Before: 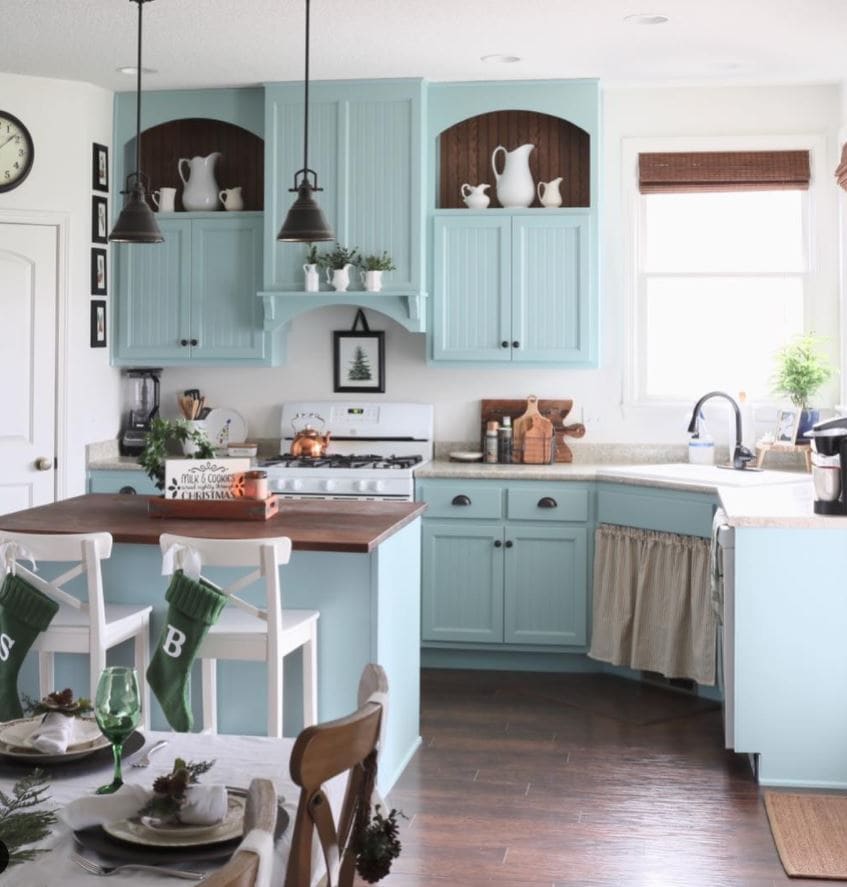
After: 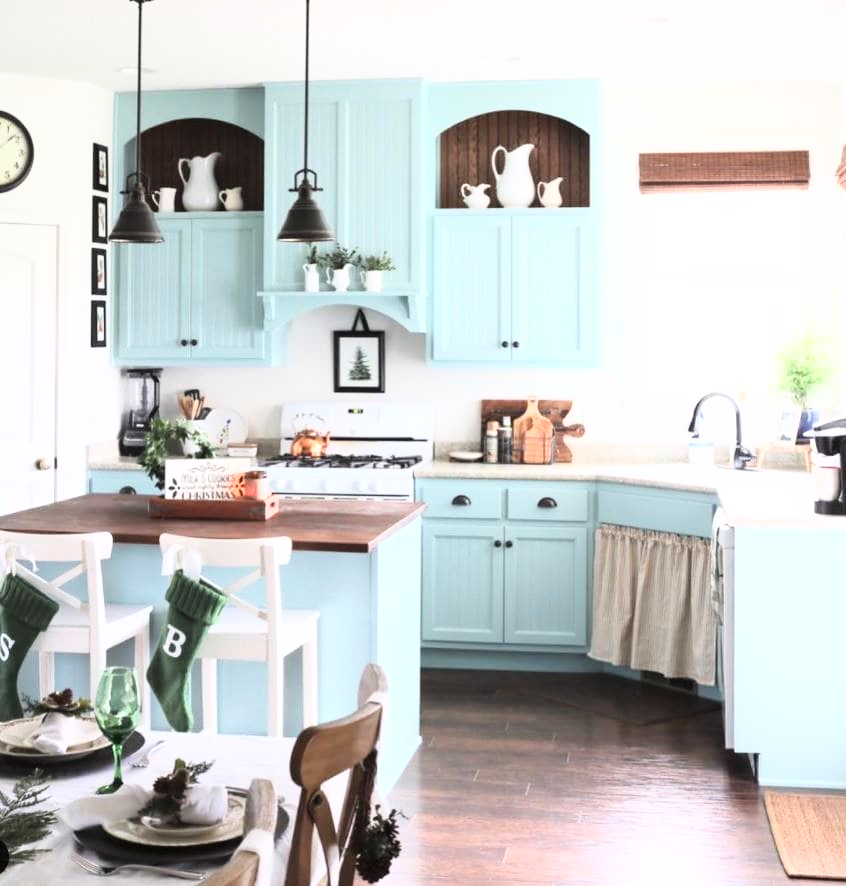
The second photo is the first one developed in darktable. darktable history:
base curve: curves: ch0 [(0, 0) (0.026, 0.03) (0.109, 0.232) (0.351, 0.748) (0.669, 0.968) (1, 1)]
